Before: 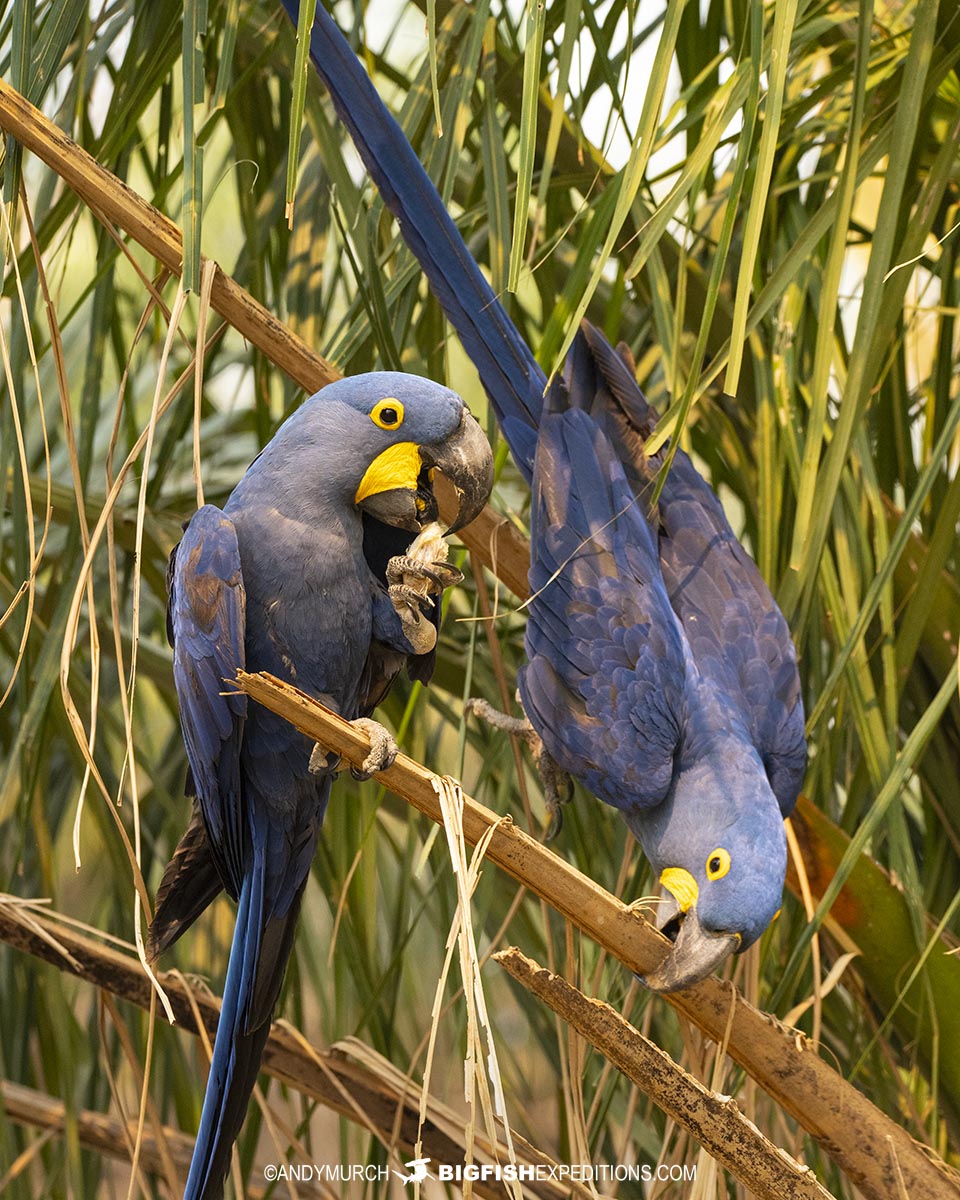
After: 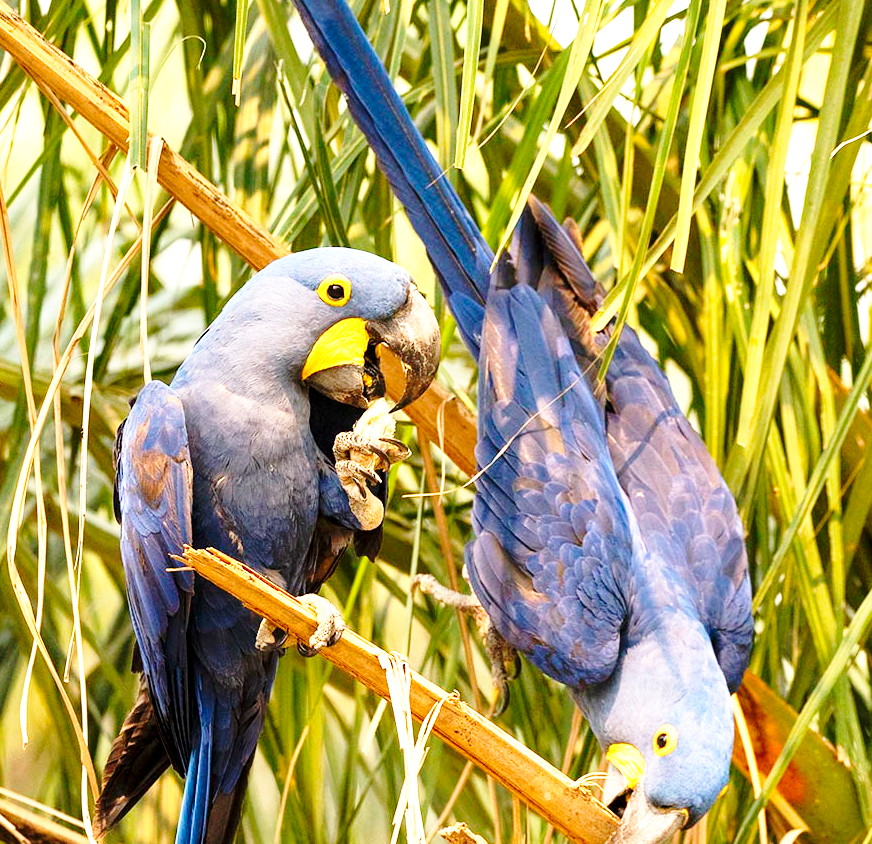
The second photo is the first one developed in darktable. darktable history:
base curve: curves: ch0 [(0, 0) (0.036, 0.037) (0.121, 0.228) (0.46, 0.76) (0.859, 0.983) (1, 1)], preserve colors none
crop: left 5.579%, top 10.398%, right 3.559%, bottom 19.265%
exposure: black level correction 0.001, exposure 0.673 EV, compensate highlight preservation false
